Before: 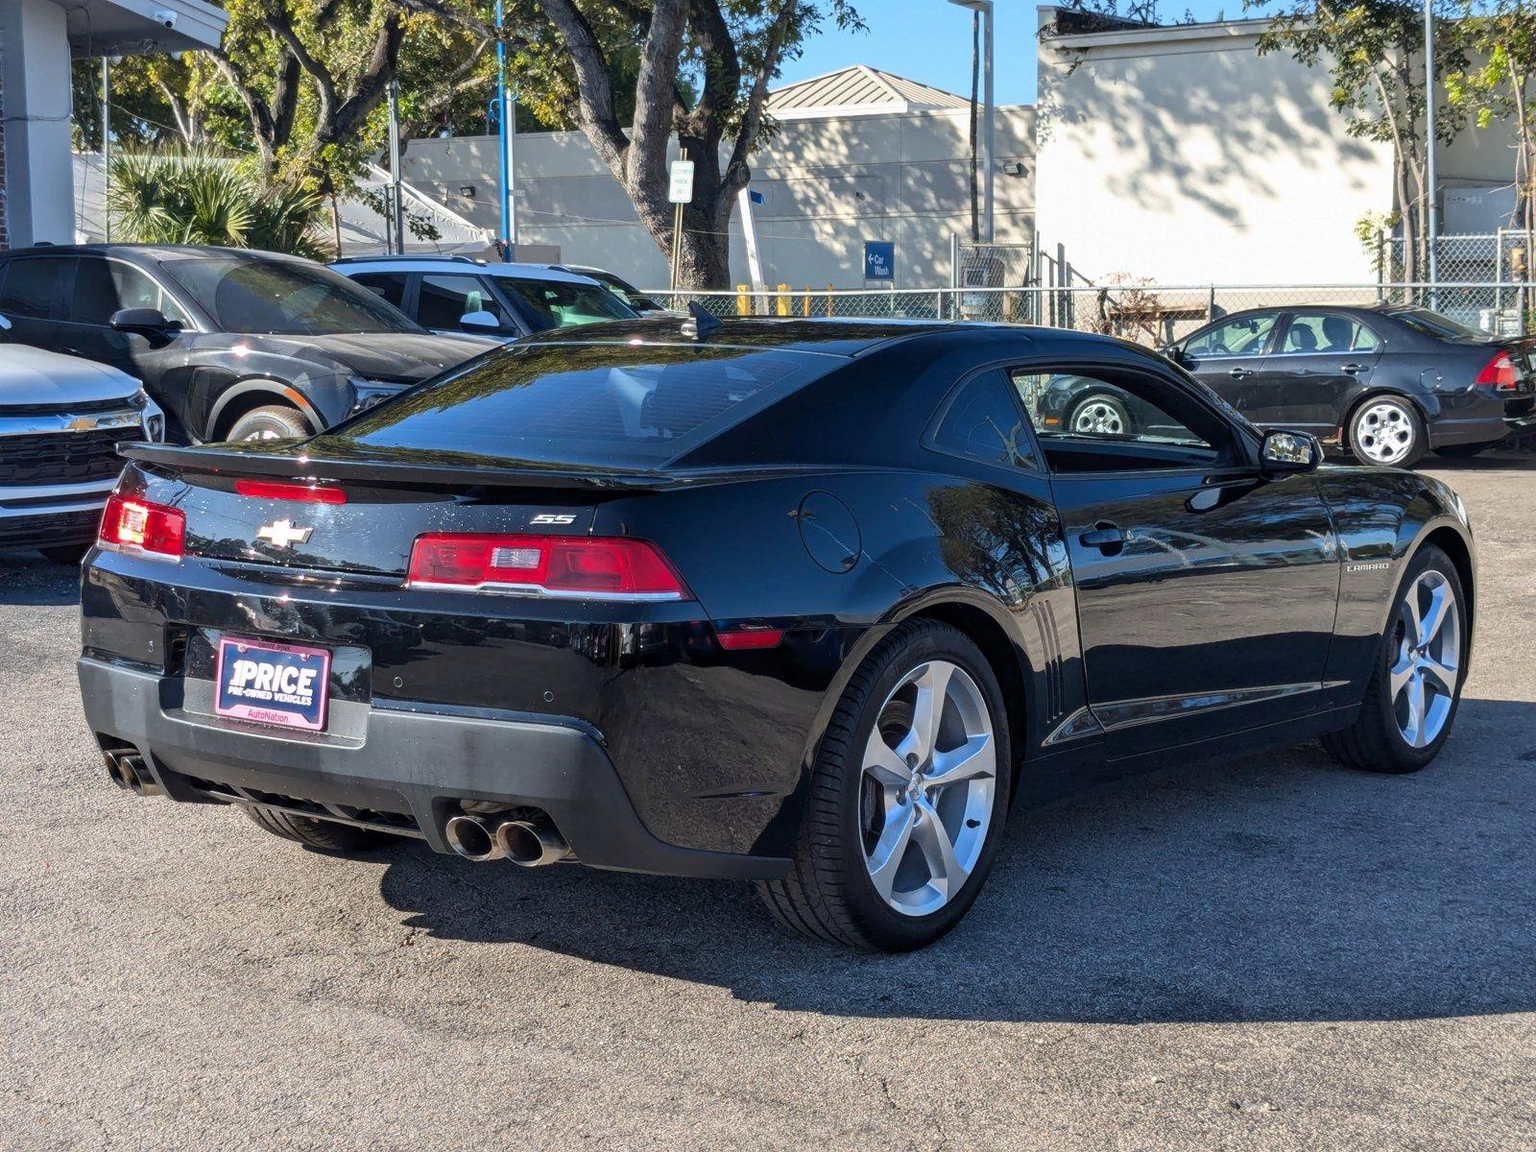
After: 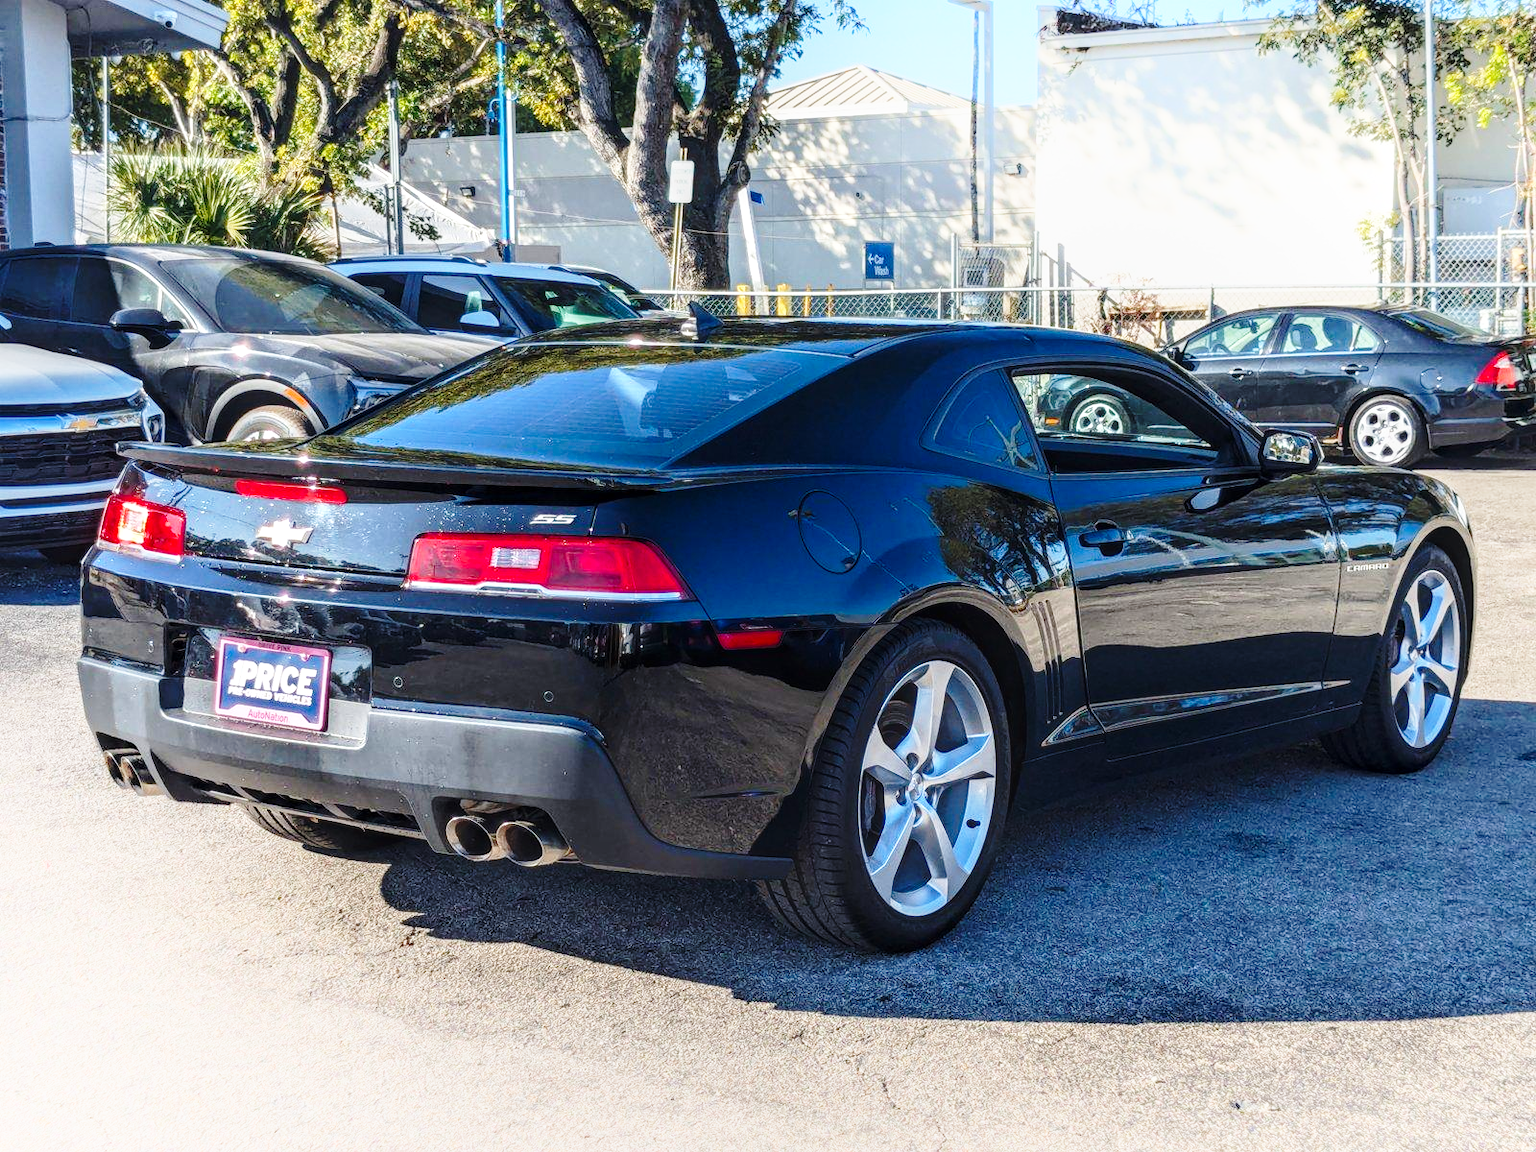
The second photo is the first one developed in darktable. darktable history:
sharpen: radius 2.883, amount 0.868, threshold 47.523
shadows and highlights: shadows -54.3, highlights 86.09, soften with gaussian
base curve: curves: ch0 [(0, 0) (0.028, 0.03) (0.121, 0.232) (0.46, 0.748) (0.859, 0.968) (1, 1)], preserve colors none
color balance rgb: global vibrance 20%
local contrast: on, module defaults
